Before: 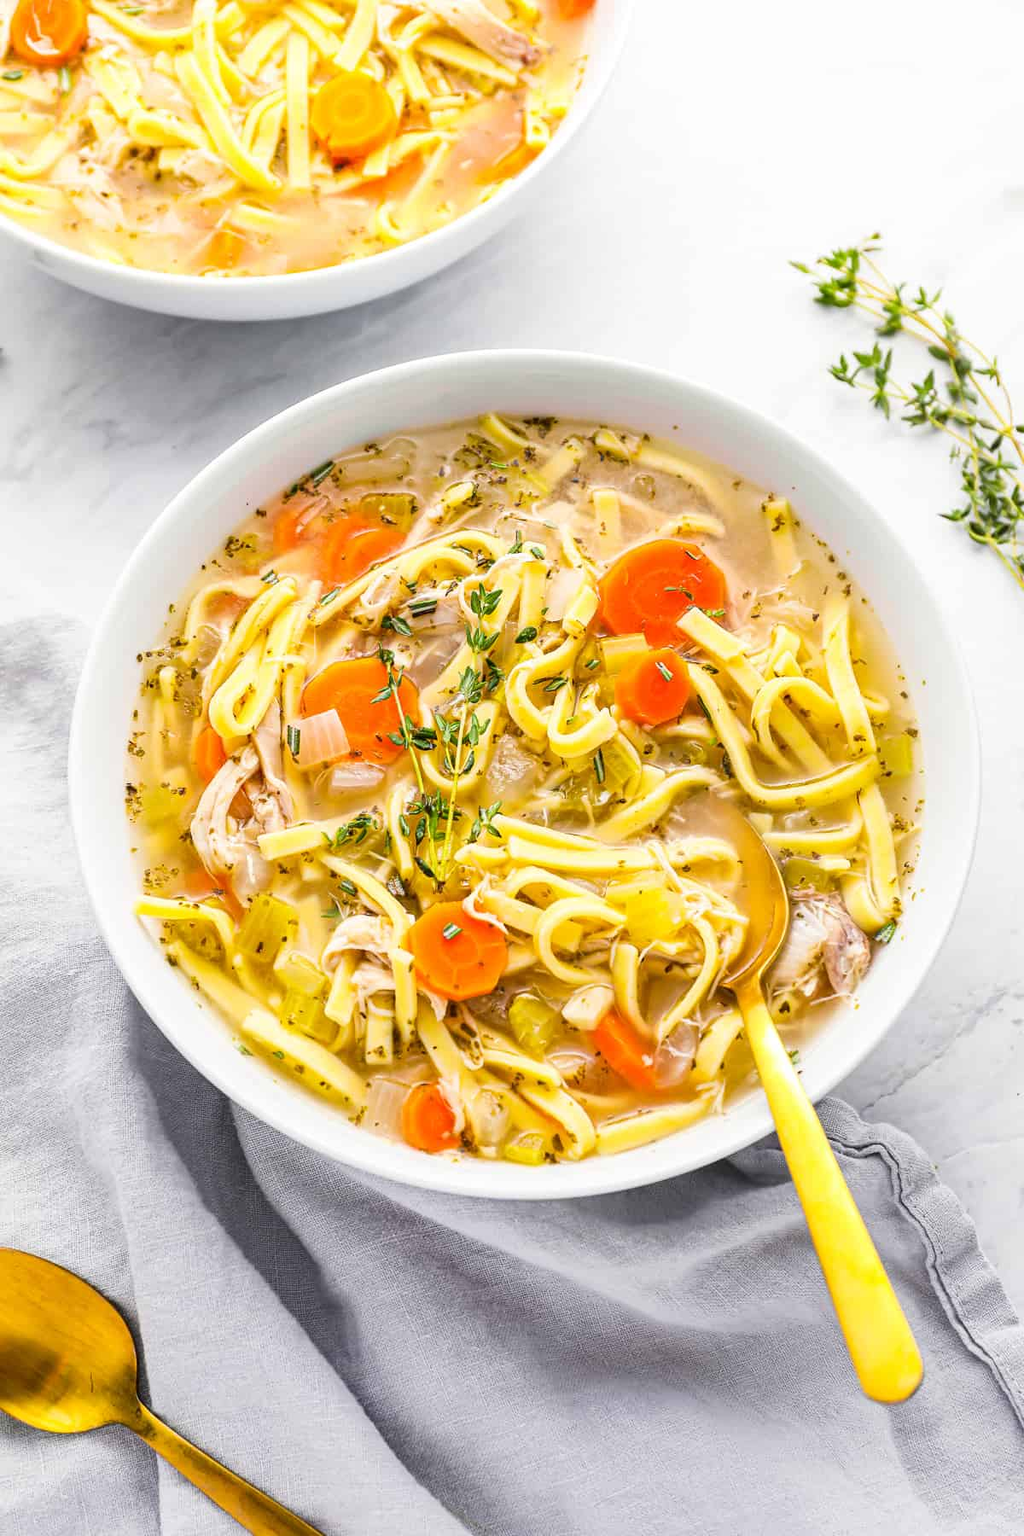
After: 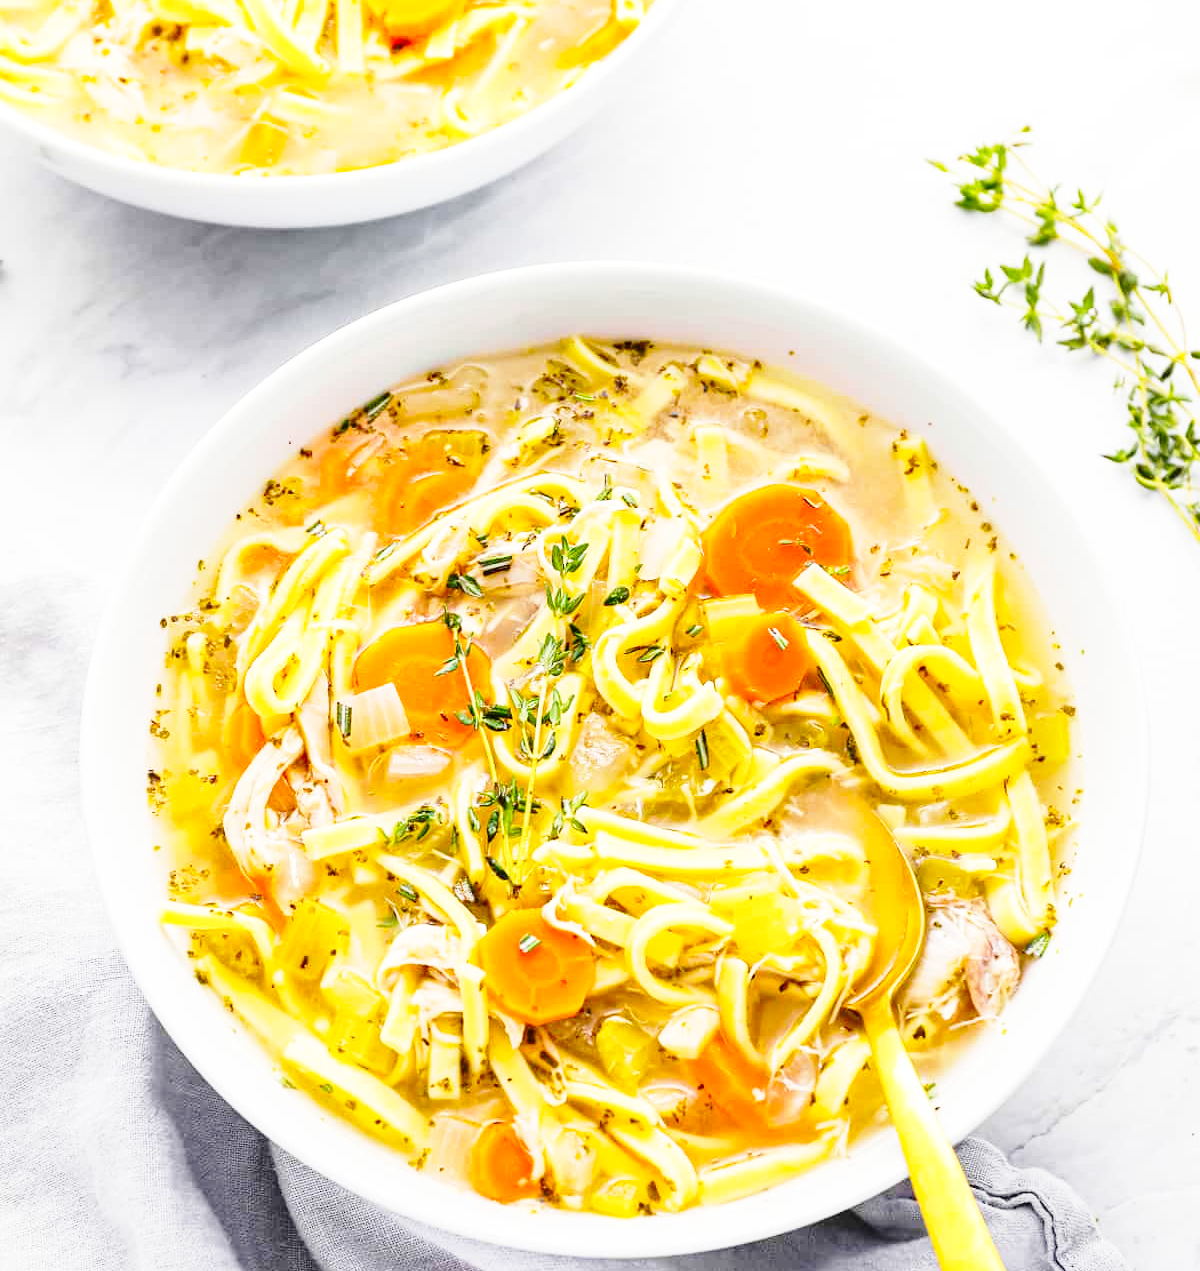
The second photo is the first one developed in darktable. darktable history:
crop and rotate: top 8.229%, bottom 21.147%
base curve: curves: ch0 [(0, 0) (0.028, 0.03) (0.121, 0.232) (0.46, 0.748) (0.859, 0.968) (1, 1)], preserve colors none
haze removal: compatibility mode true, adaptive false
